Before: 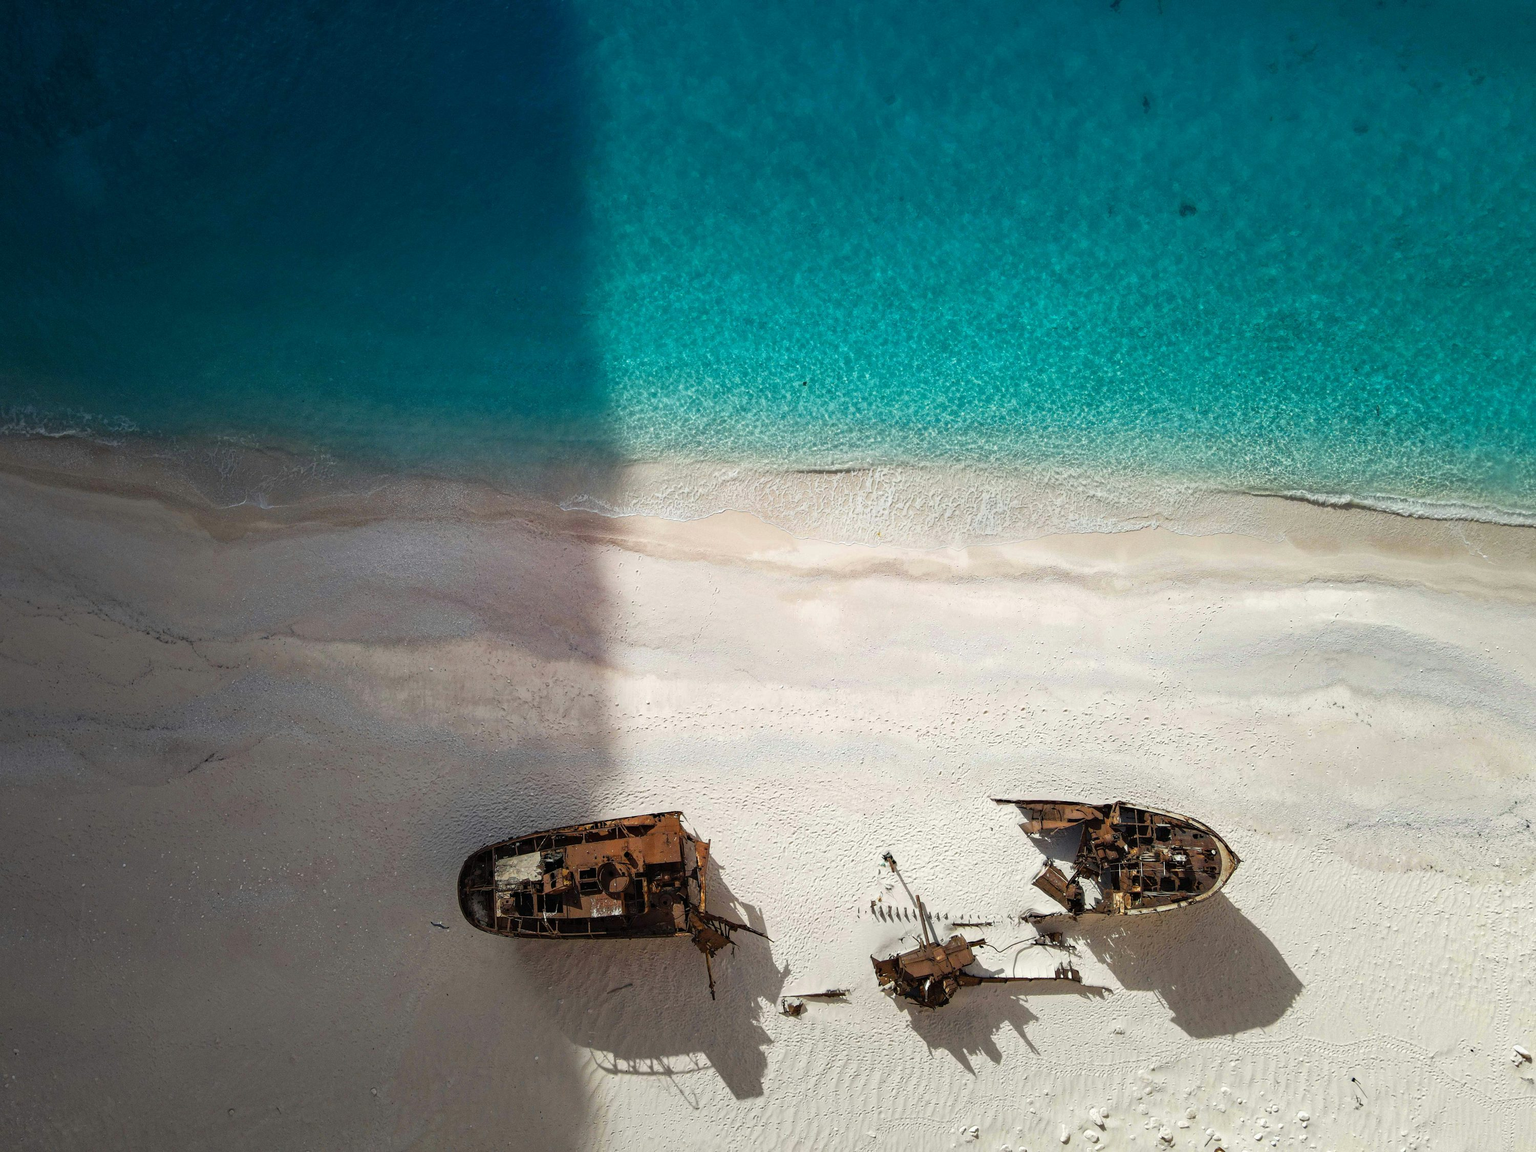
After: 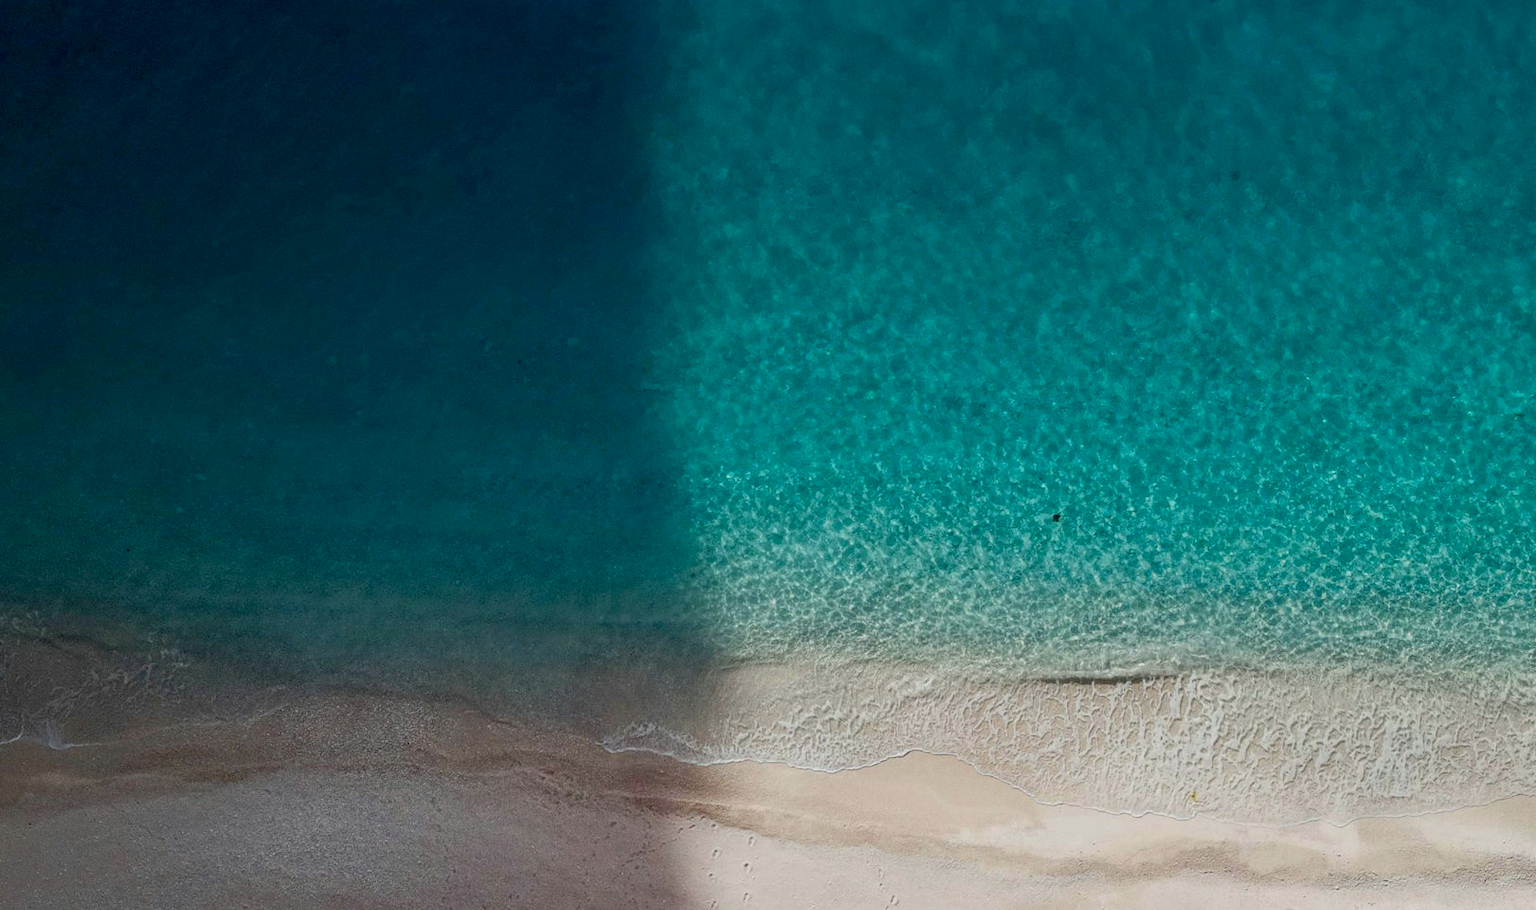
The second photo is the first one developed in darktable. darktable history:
crop: left 15.257%, top 9.023%, right 30.683%, bottom 48.235%
exposure: black level correction 0.011, exposure -0.474 EV, compensate highlight preservation false
local contrast: highlights 101%, shadows 102%, detail 119%, midtone range 0.2
